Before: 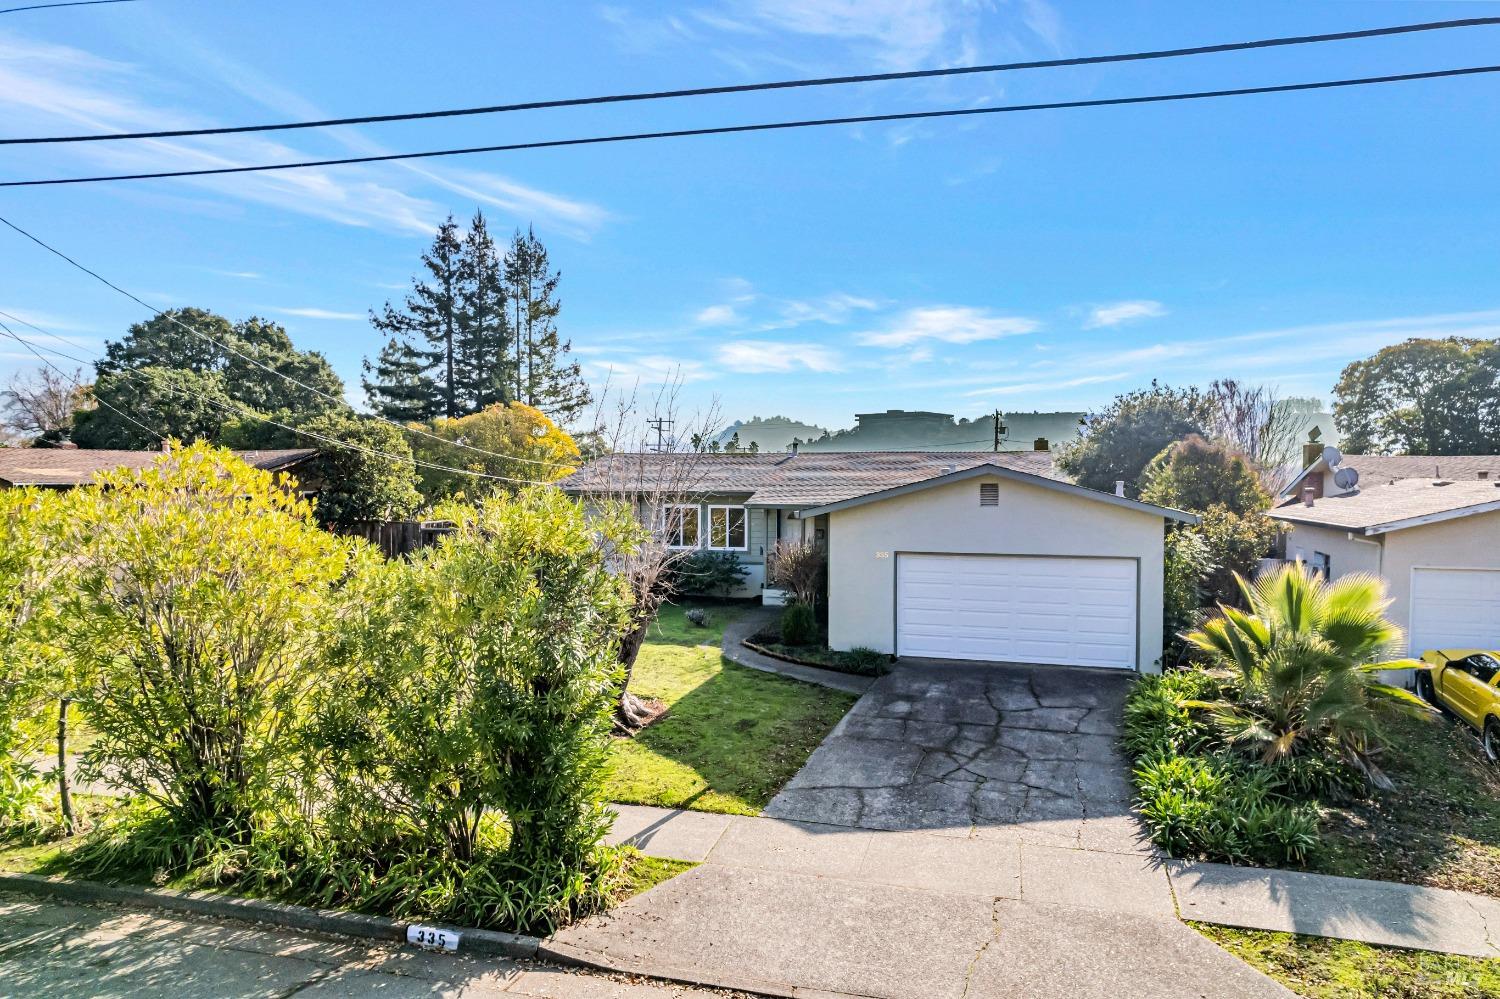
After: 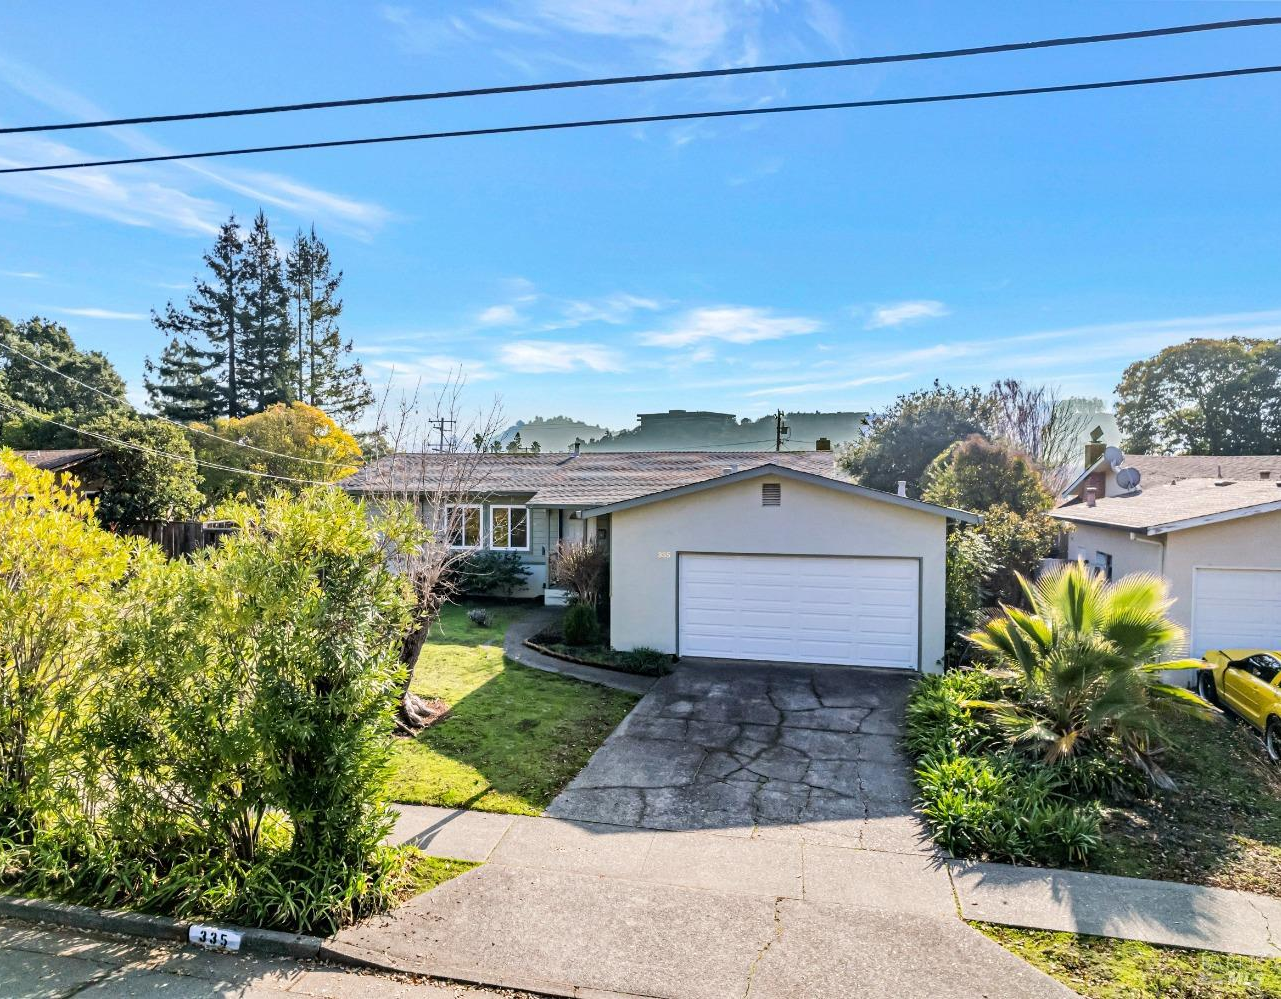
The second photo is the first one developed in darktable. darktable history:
crop and rotate: left 14.535%
